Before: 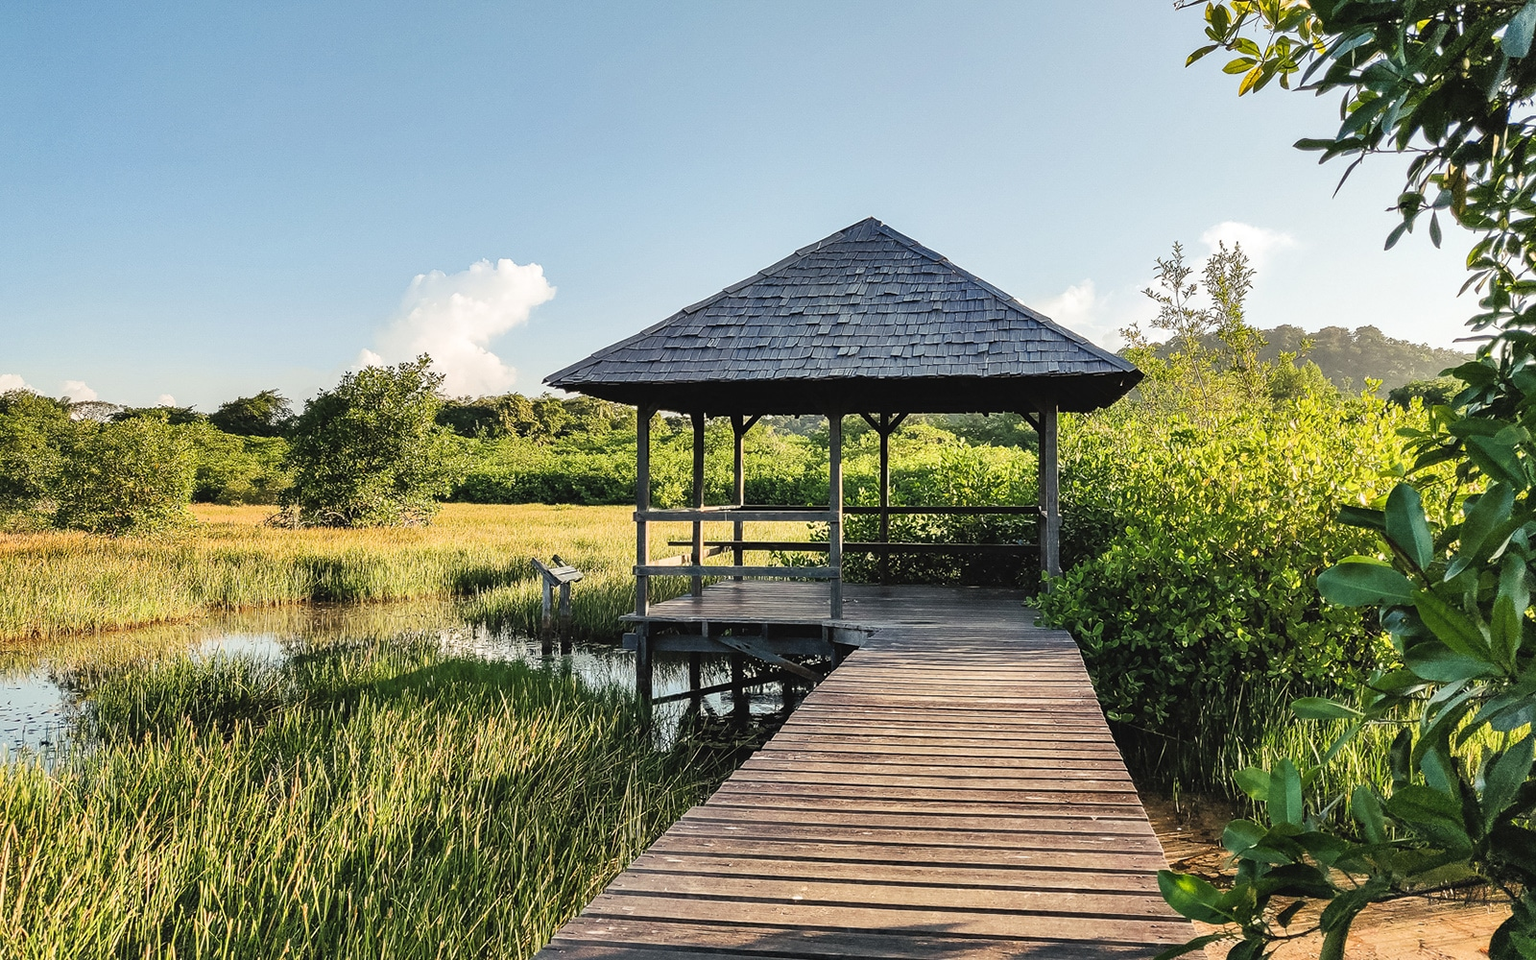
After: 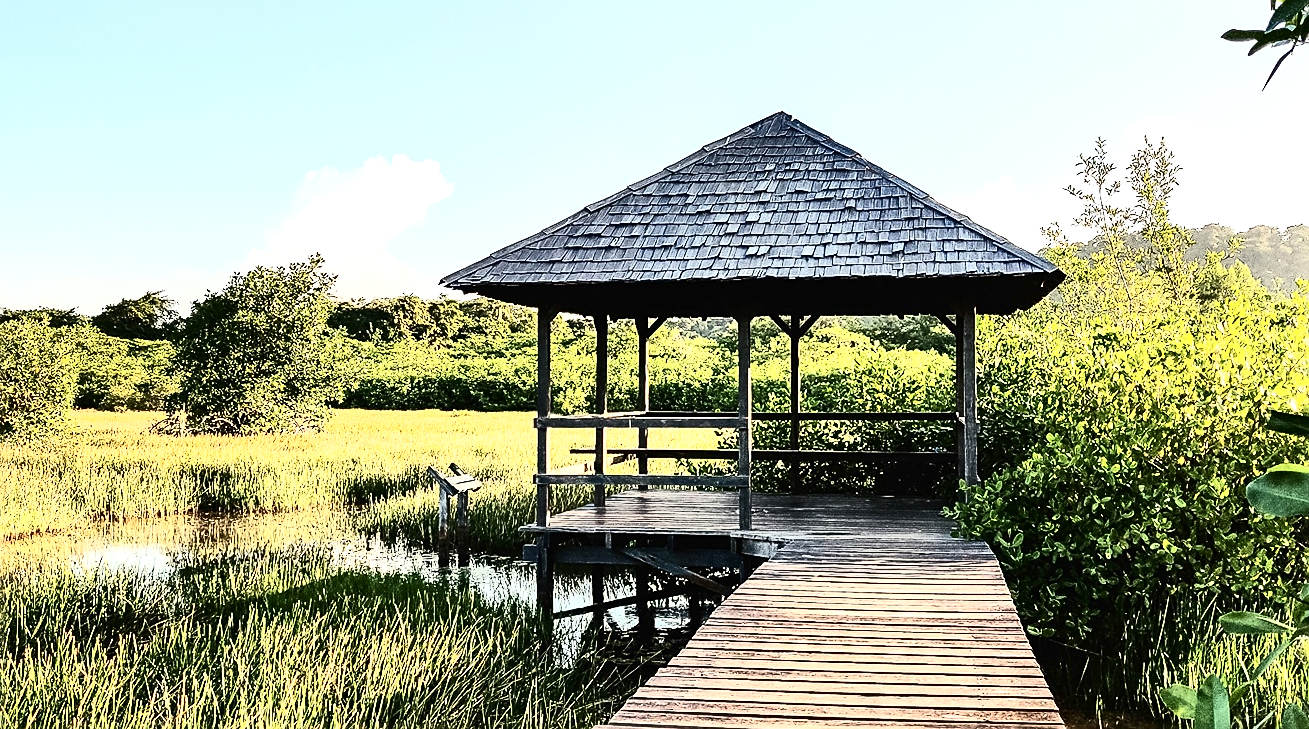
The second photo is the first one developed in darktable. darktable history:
contrast brightness saturation: contrast 0.502, saturation -0.082
crop: left 7.879%, top 11.59%, right 10.272%, bottom 15.418%
sharpen: on, module defaults
exposure: exposure 0.606 EV, compensate exposure bias true, compensate highlight preservation false
